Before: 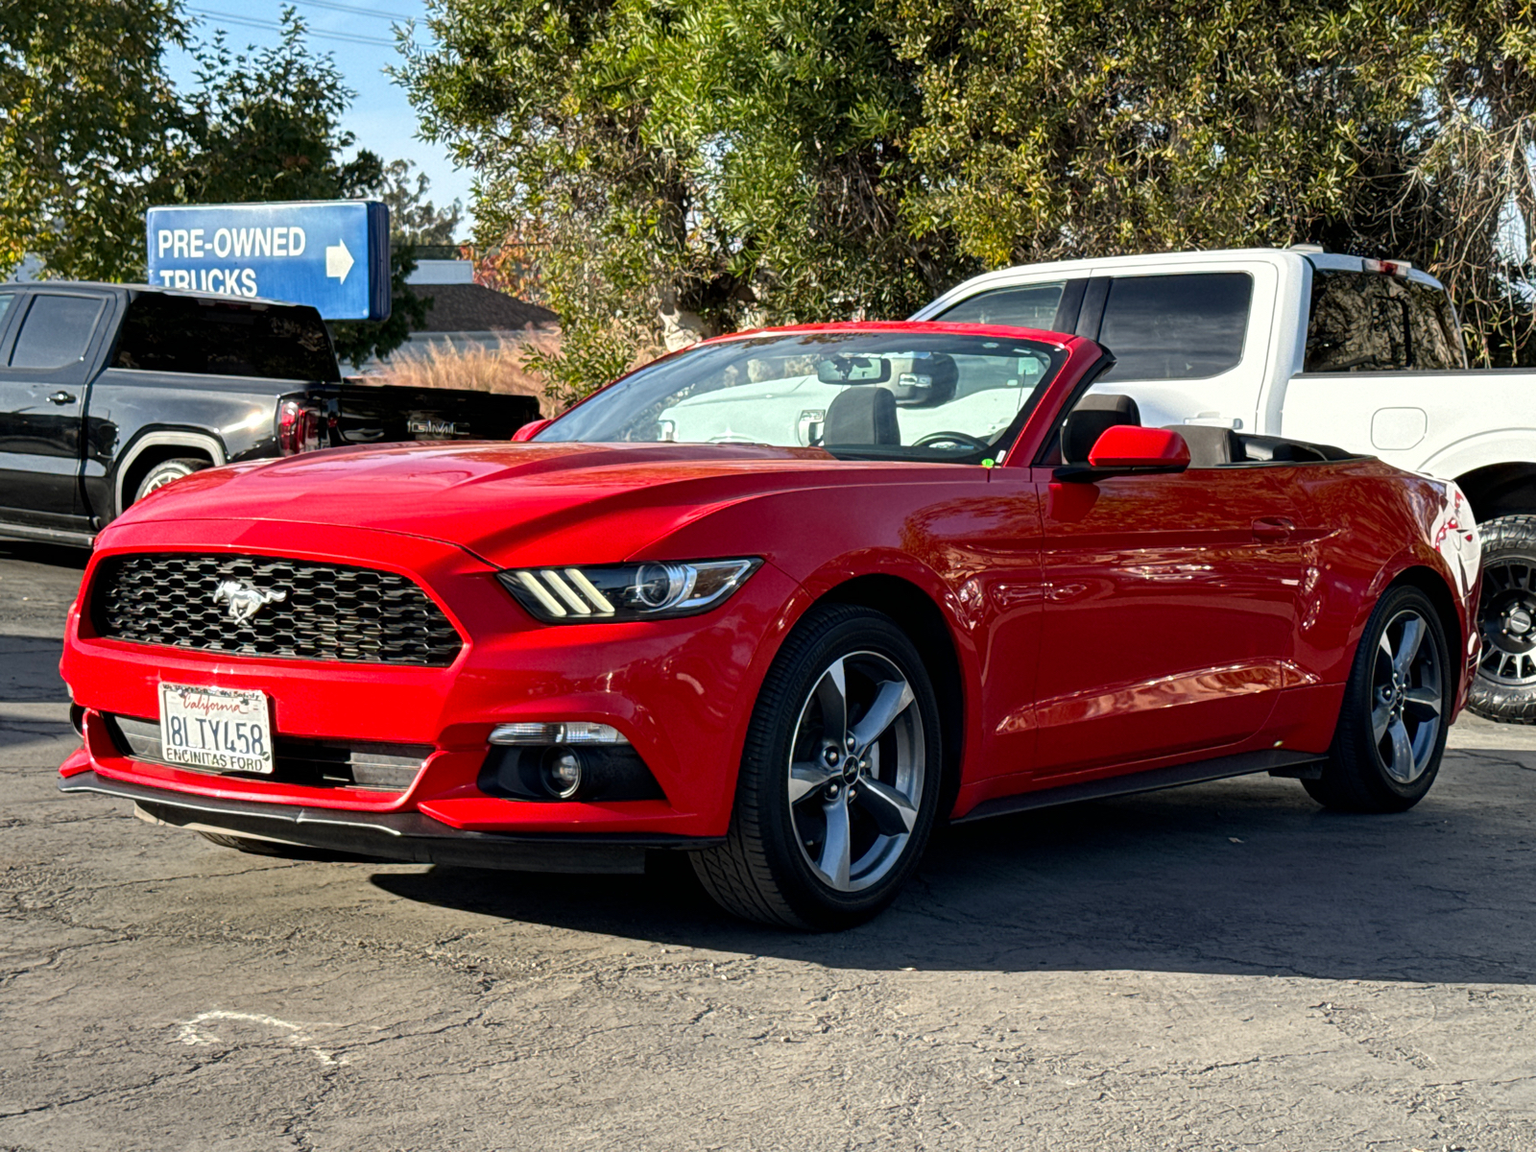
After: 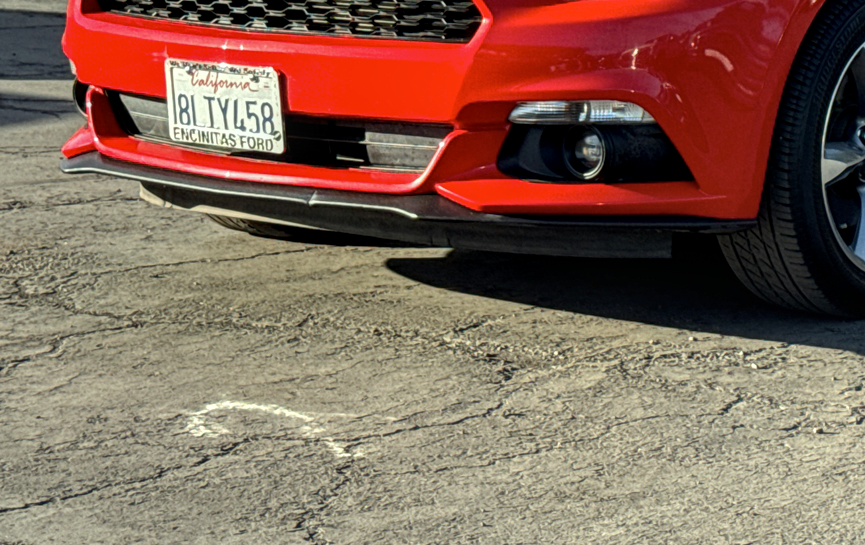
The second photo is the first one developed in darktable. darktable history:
crop and rotate: top 54.391%, right 45.89%, bottom 0.173%
color correction: highlights a* -4.81, highlights b* 5.06, saturation 0.936
local contrast: on, module defaults
